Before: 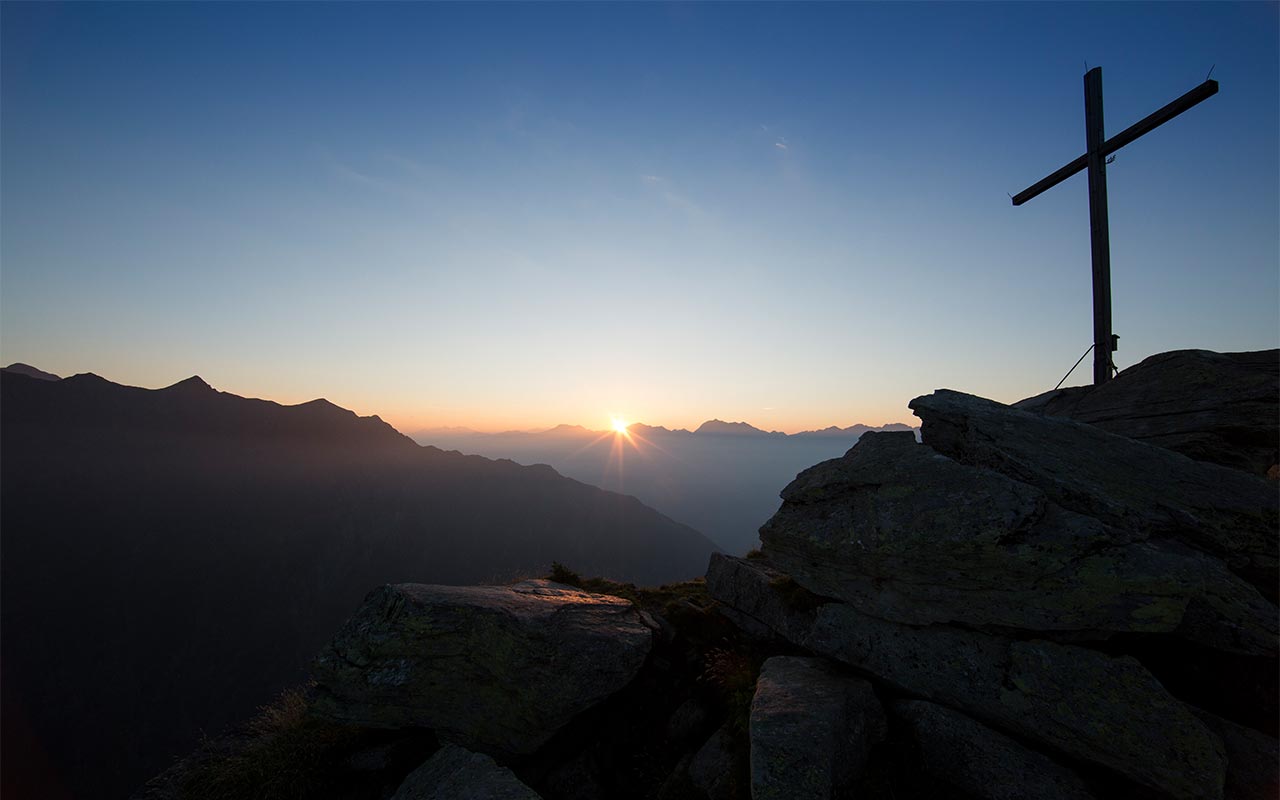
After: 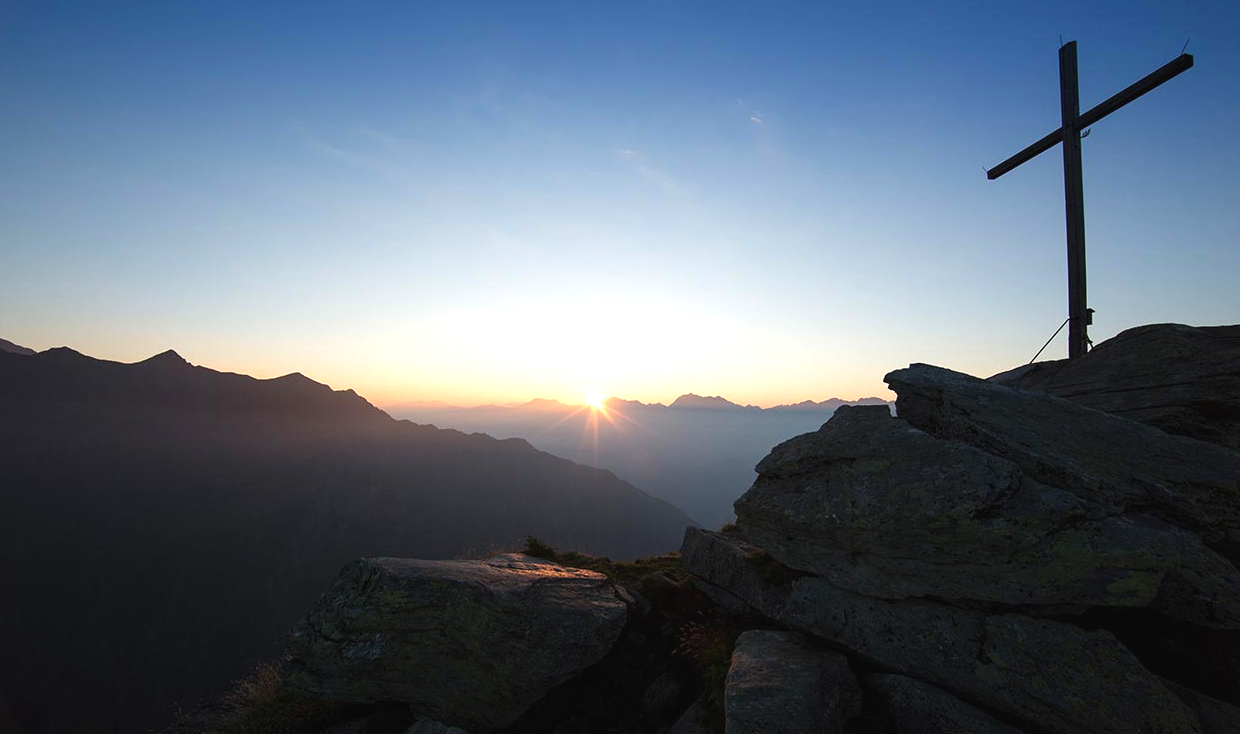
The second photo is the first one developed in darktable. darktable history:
exposure: black level correction -0.002, exposure 0.54 EV, compensate highlight preservation false
crop: left 1.964%, top 3.251%, right 1.122%, bottom 4.933%
